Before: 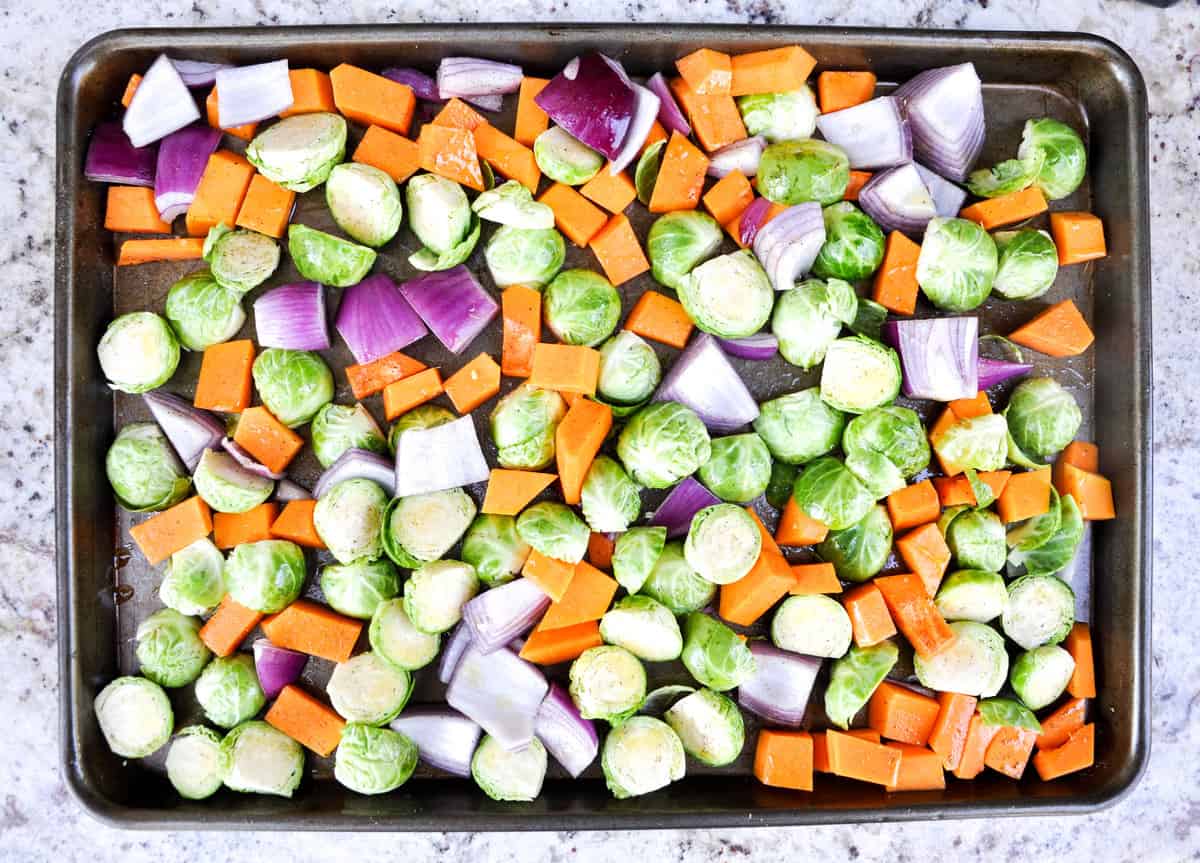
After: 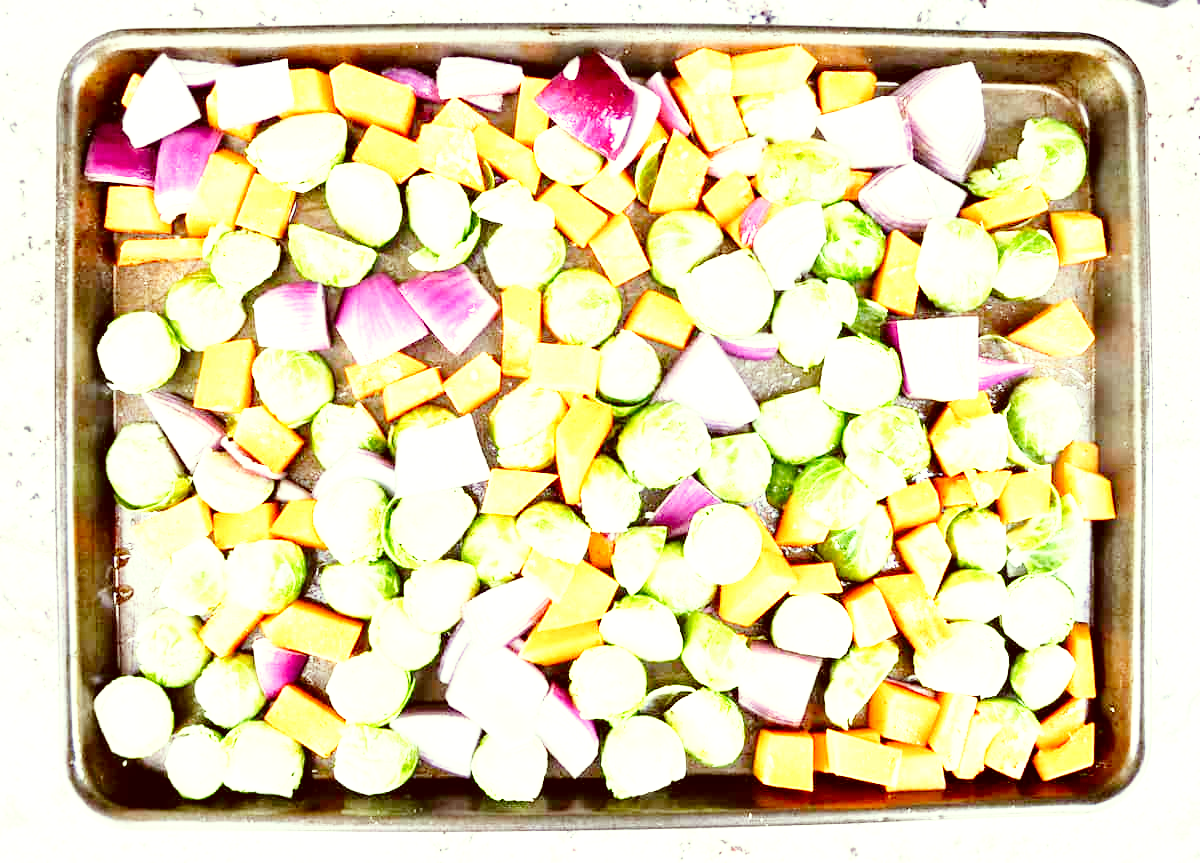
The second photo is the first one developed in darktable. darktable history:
base curve: curves: ch0 [(0, 0) (0.008, 0.007) (0.022, 0.029) (0.048, 0.089) (0.092, 0.197) (0.191, 0.399) (0.275, 0.534) (0.357, 0.65) (0.477, 0.78) (0.542, 0.833) (0.799, 0.973) (1, 1)], preserve colors none
color correction: highlights a* -5.53, highlights b* 9.8, shadows a* 9.35, shadows b* 24.3
exposure: black level correction 0.001, exposure 1.131 EV, compensate exposure bias true, compensate highlight preservation false
tone equalizer: -8 EV -0.393 EV, -7 EV -0.377 EV, -6 EV -0.3 EV, -5 EV -0.239 EV, -3 EV 0.242 EV, -2 EV 0.357 EV, -1 EV 0.376 EV, +0 EV 0.438 EV, smoothing diameter 24.97%, edges refinement/feathering 7.86, preserve details guided filter
